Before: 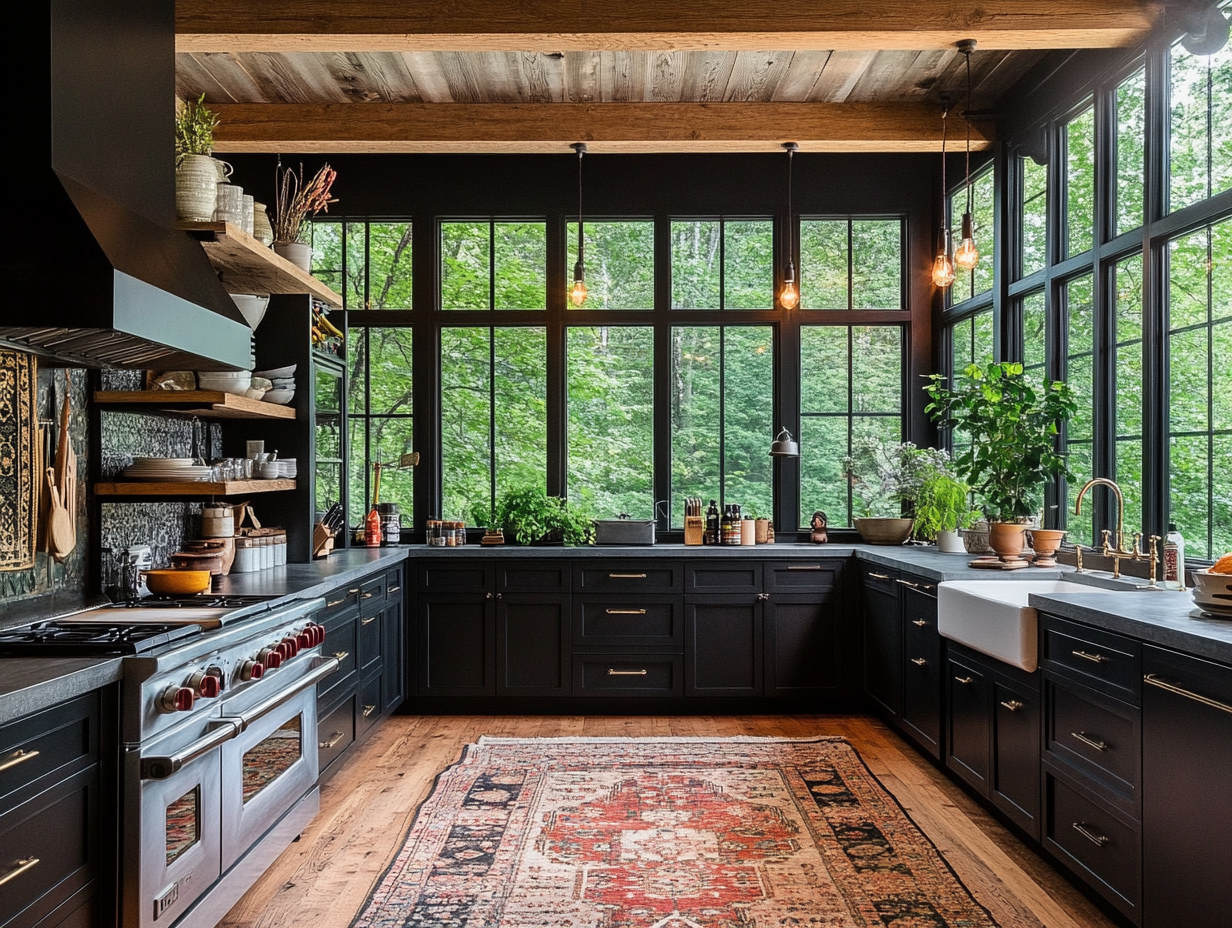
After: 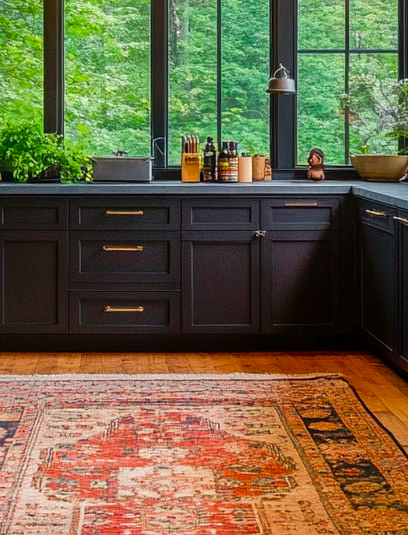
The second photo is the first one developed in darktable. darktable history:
white balance: red 1.009, blue 0.985
crop: left 40.878%, top 39.176%, right 25.993%, bottom 3.081%
velvia: strength 51%, mid-tones bias 0.51
color correction: saturation 0.98
shadows and highlights: on, module defaults
